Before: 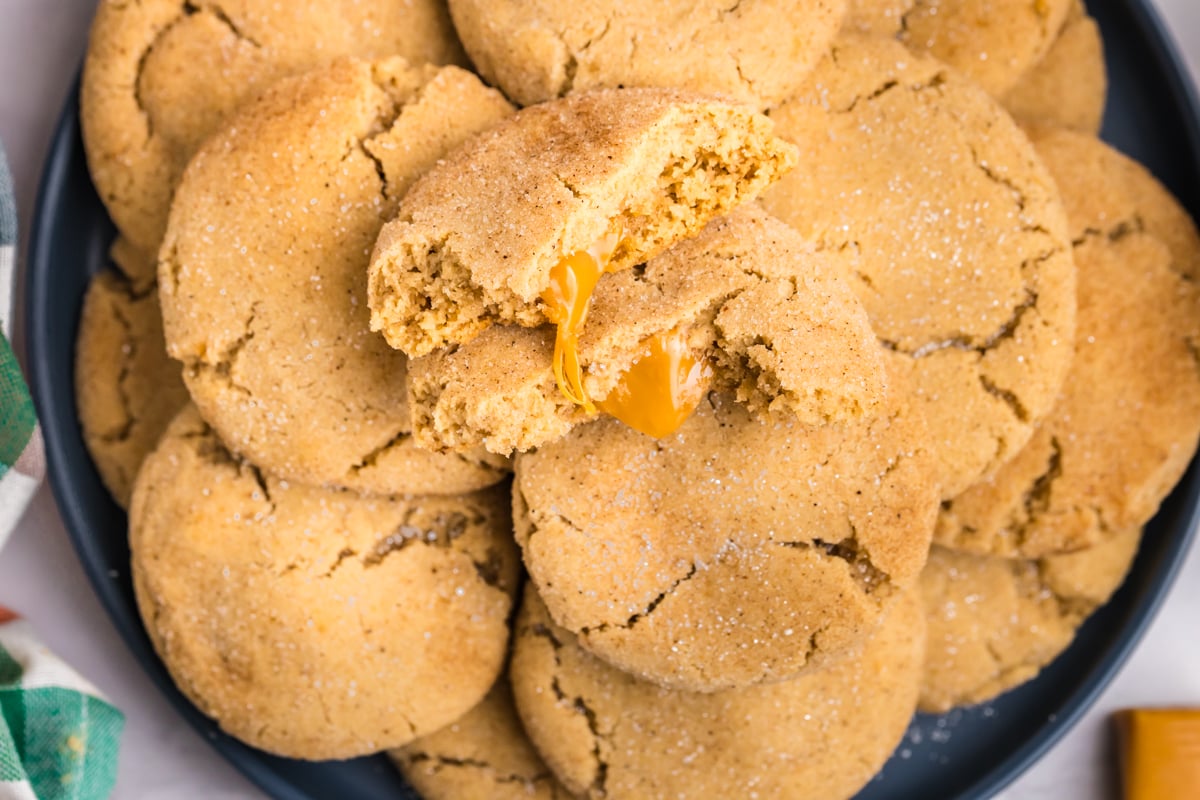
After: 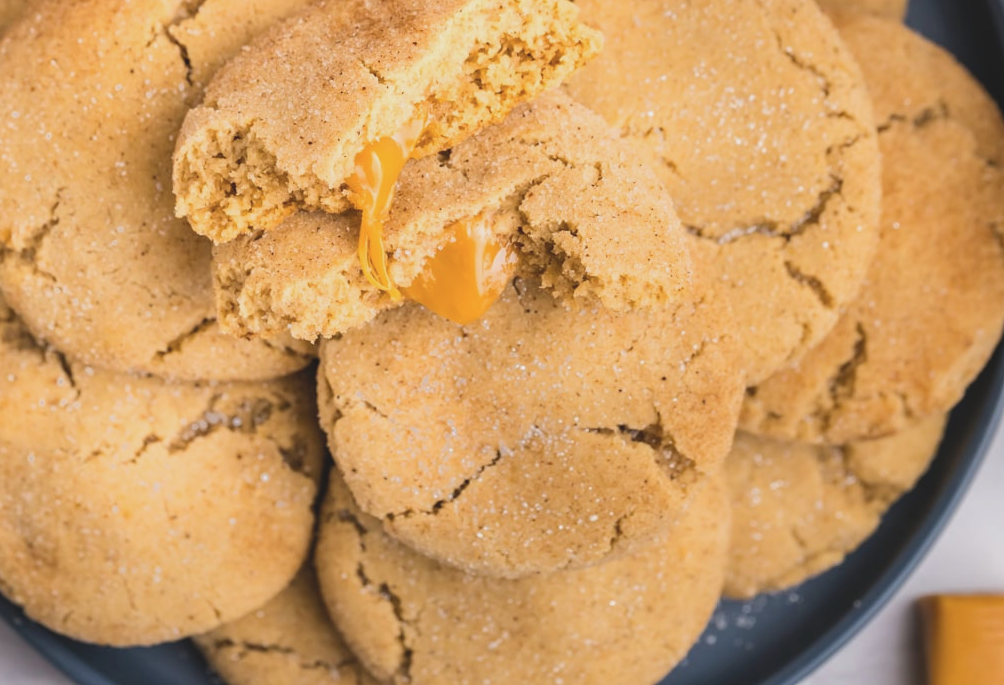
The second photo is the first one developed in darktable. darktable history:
contrast brightness saturation: contrast -0.148, brightness 0.051, saturation -0.126
crop: left 16.265%, top 14.308%
